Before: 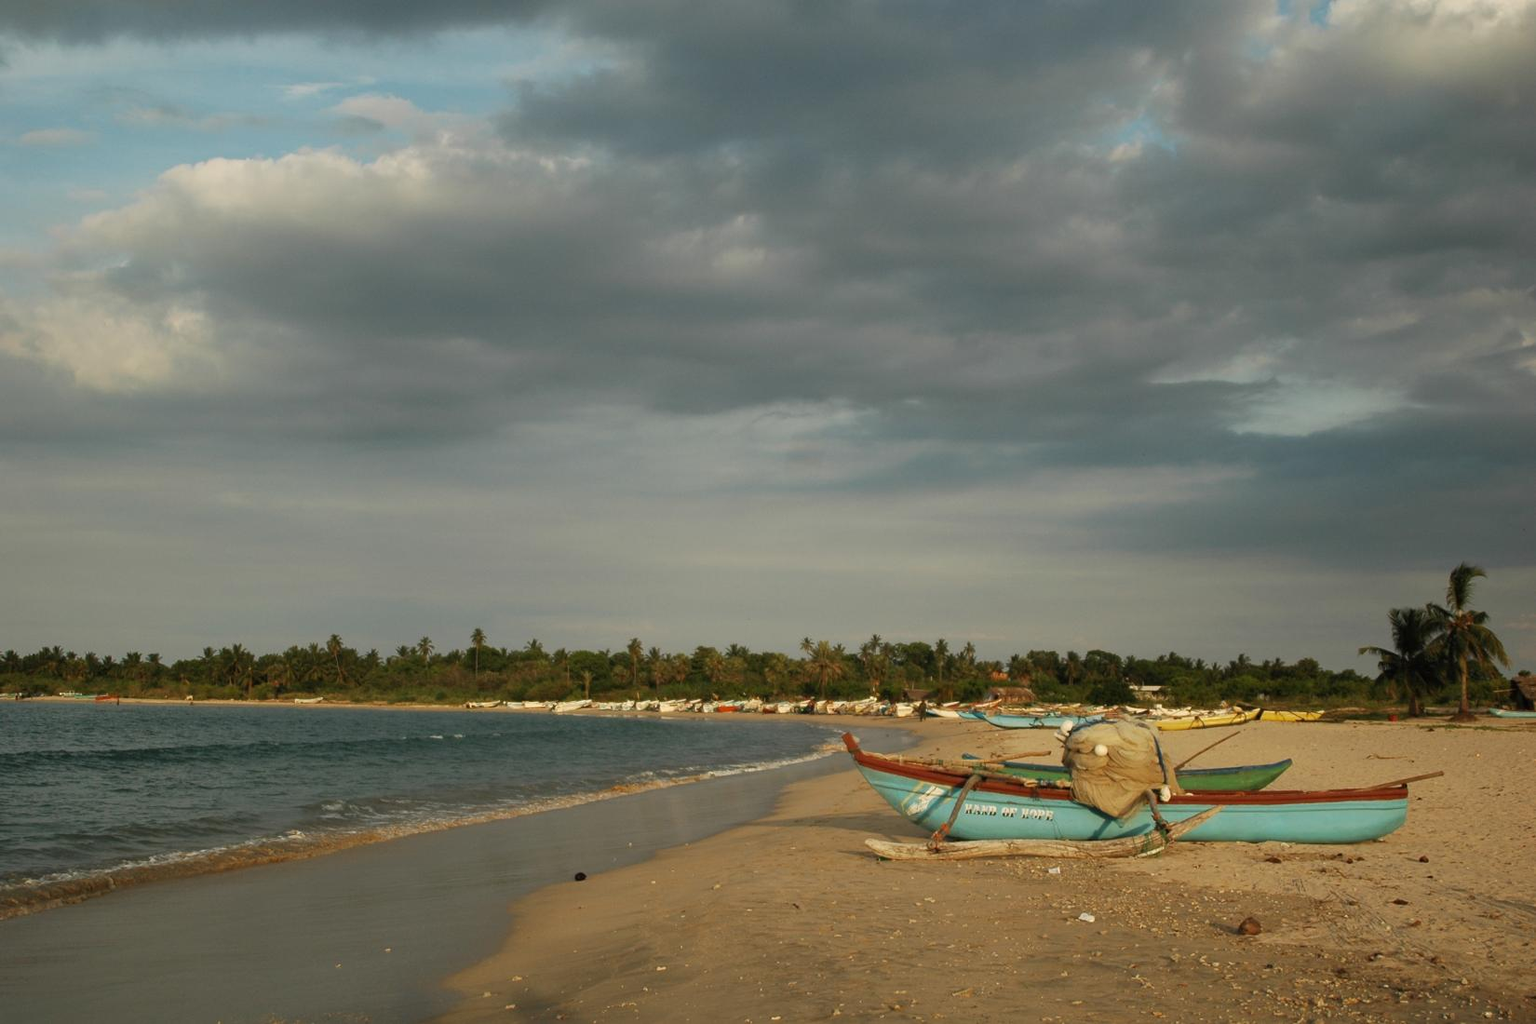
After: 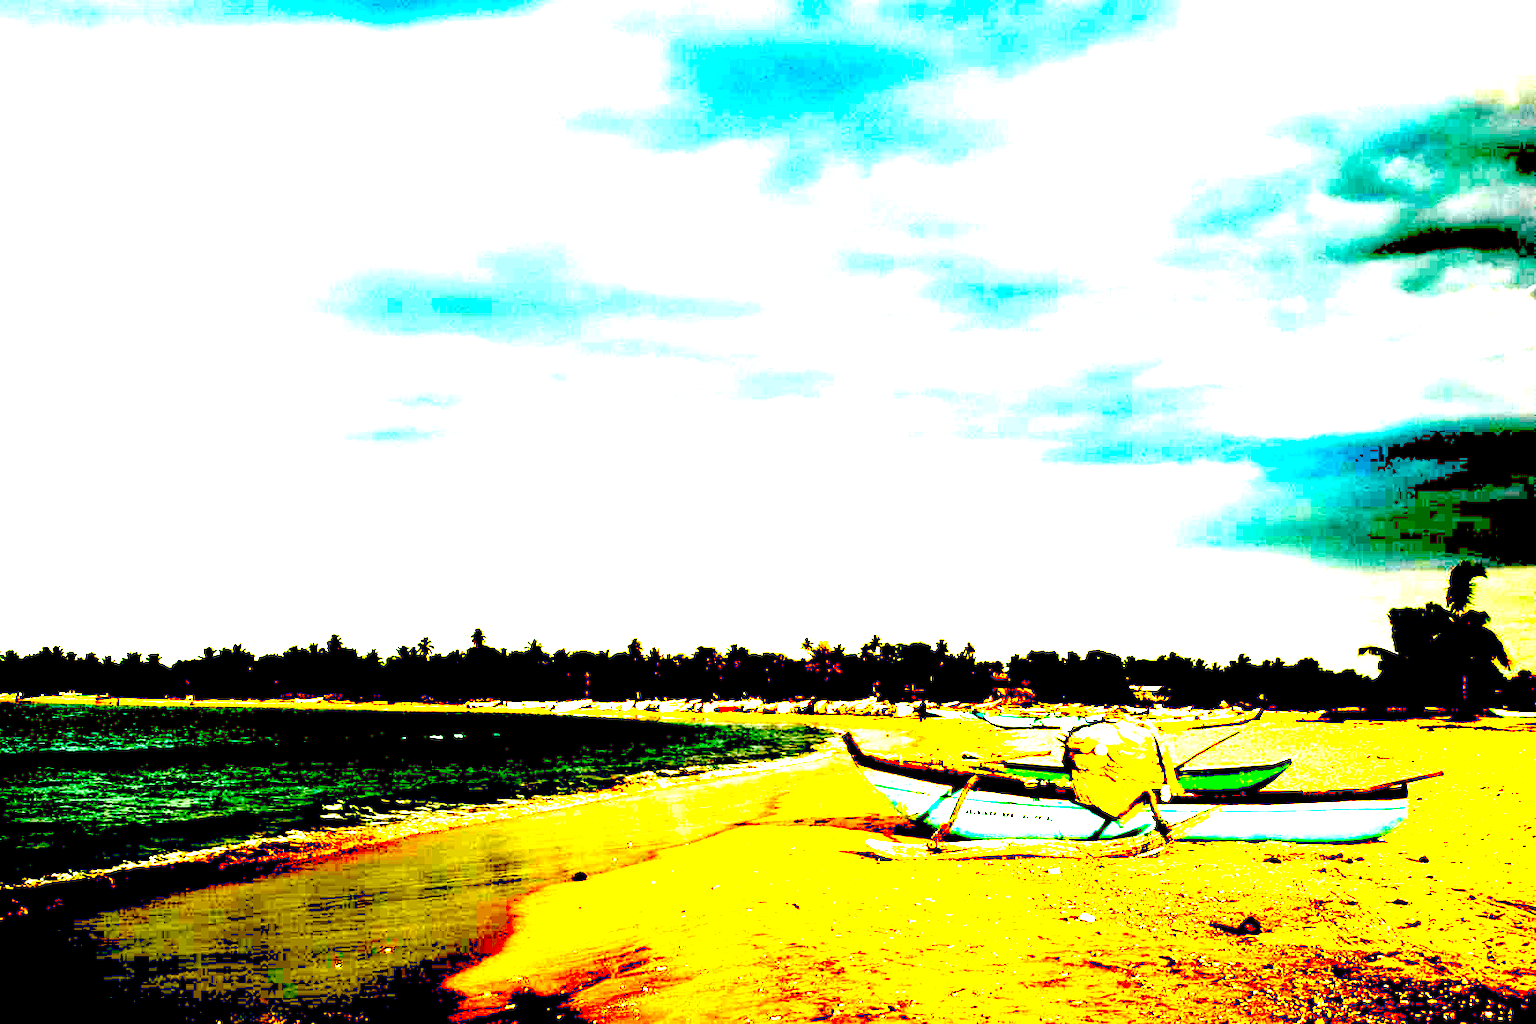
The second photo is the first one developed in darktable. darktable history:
levels: mode automatic, levels [0.044, 0.475, 0.791]
exposure: black level correction 0.099, exposure 2.935 EV, compensate highlight preservation false
